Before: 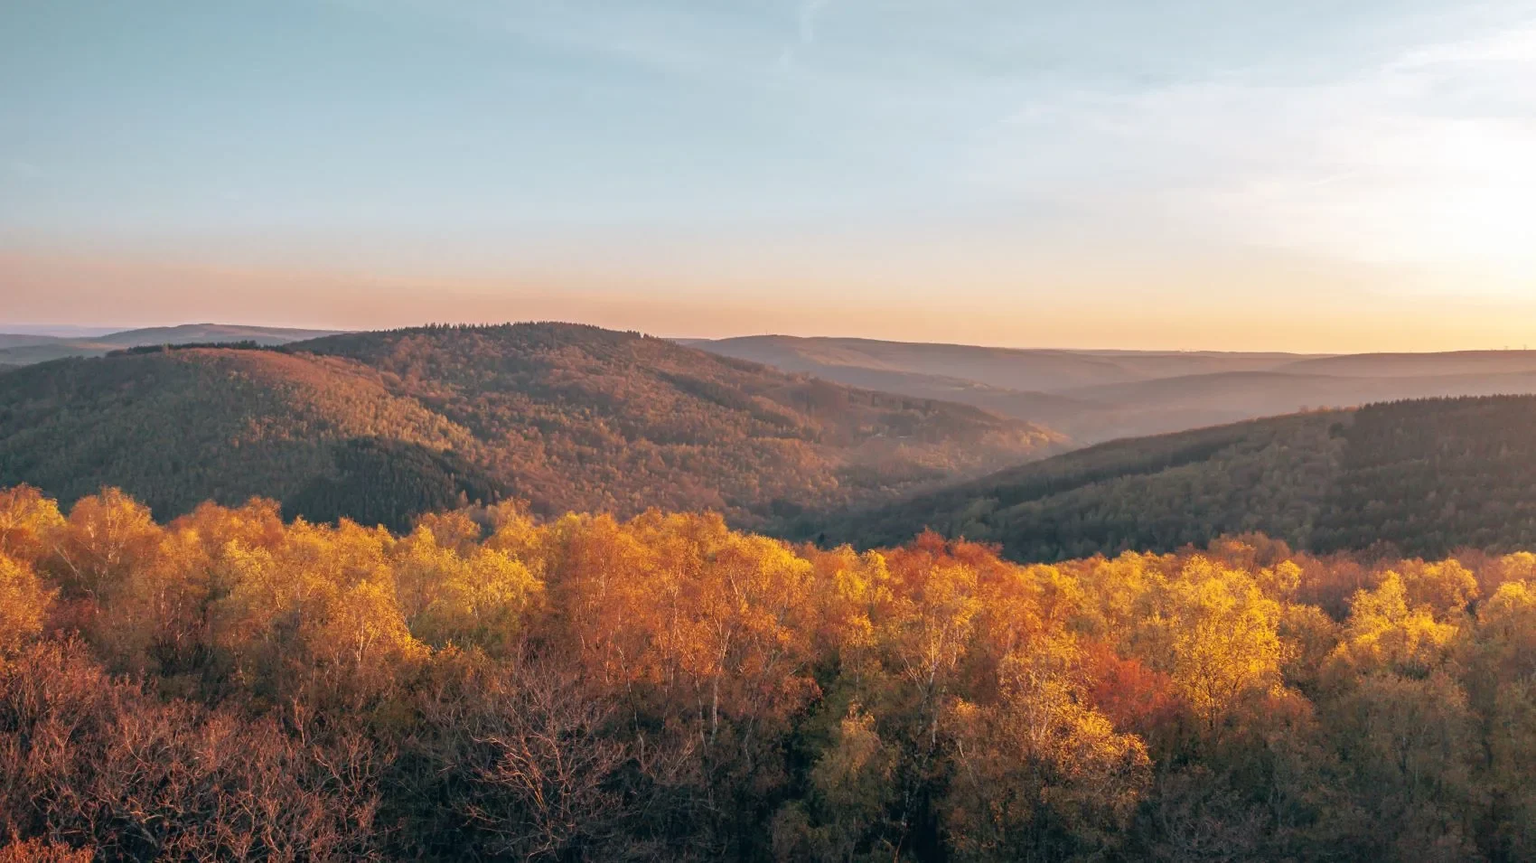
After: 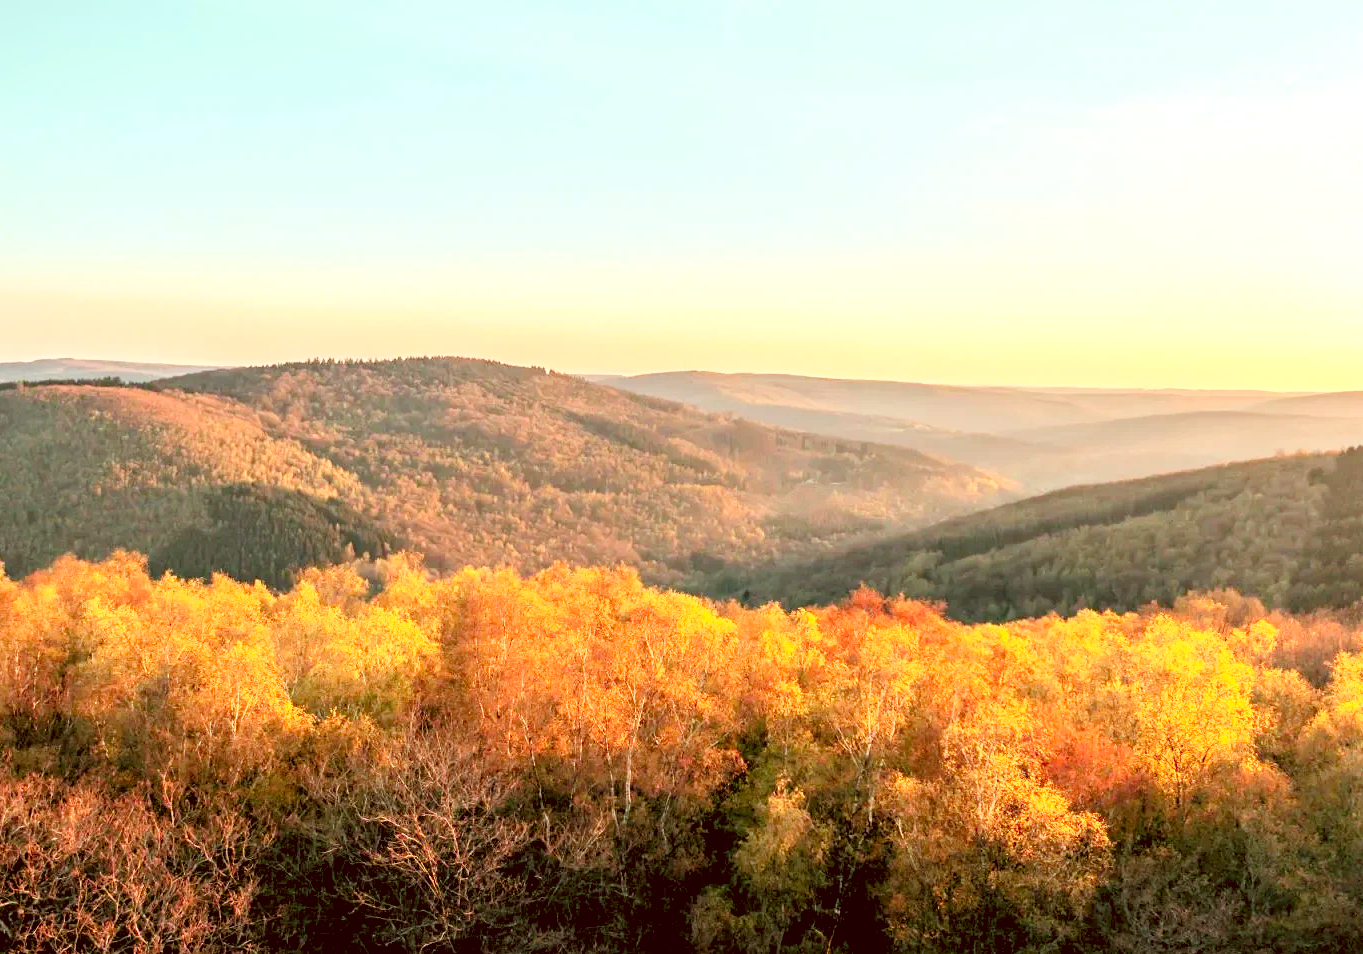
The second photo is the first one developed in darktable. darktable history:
crop and rotate: left 9.597%, right 10.195%
color correction: highlights a* -5.94, highlights b* 9.48, shadows a* 10.12, shadows b* 23.94
contrast brightness saturation: contrast 0.28
tone equalizer: on, module defaults
levels: levels [0.072, 0.414, 0.976]
exposure: black level correction 0, exposure 0.5 EV, compensate highlight preservation false
